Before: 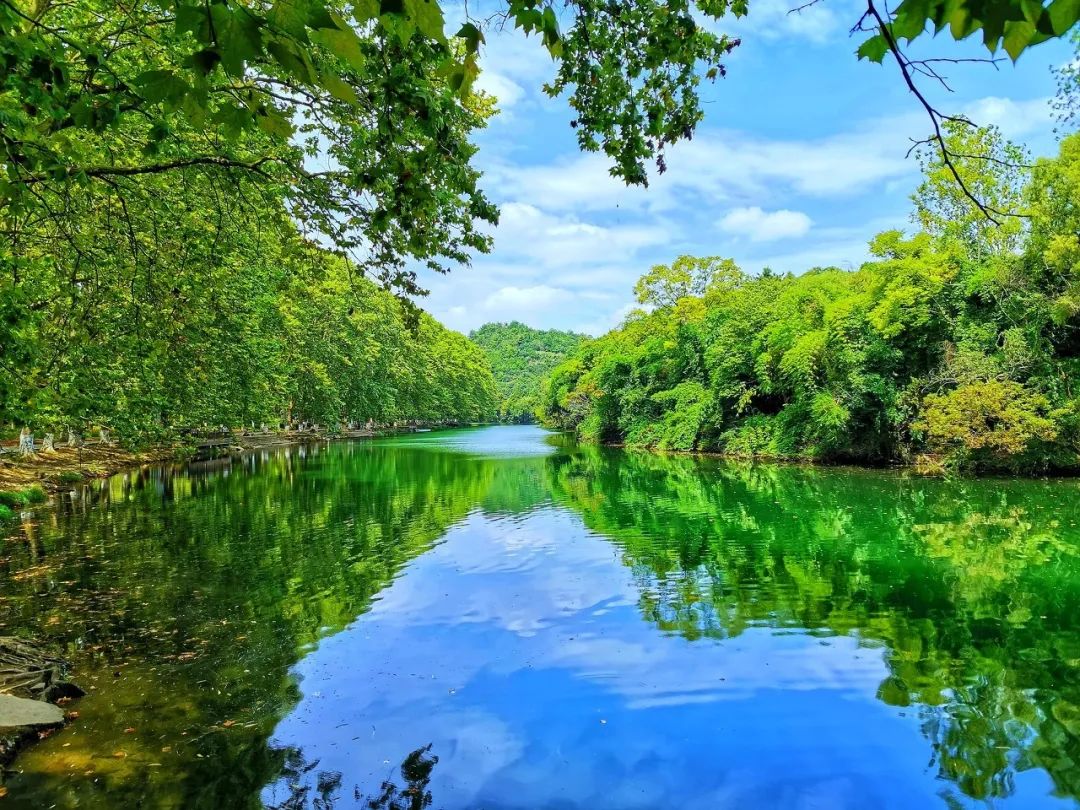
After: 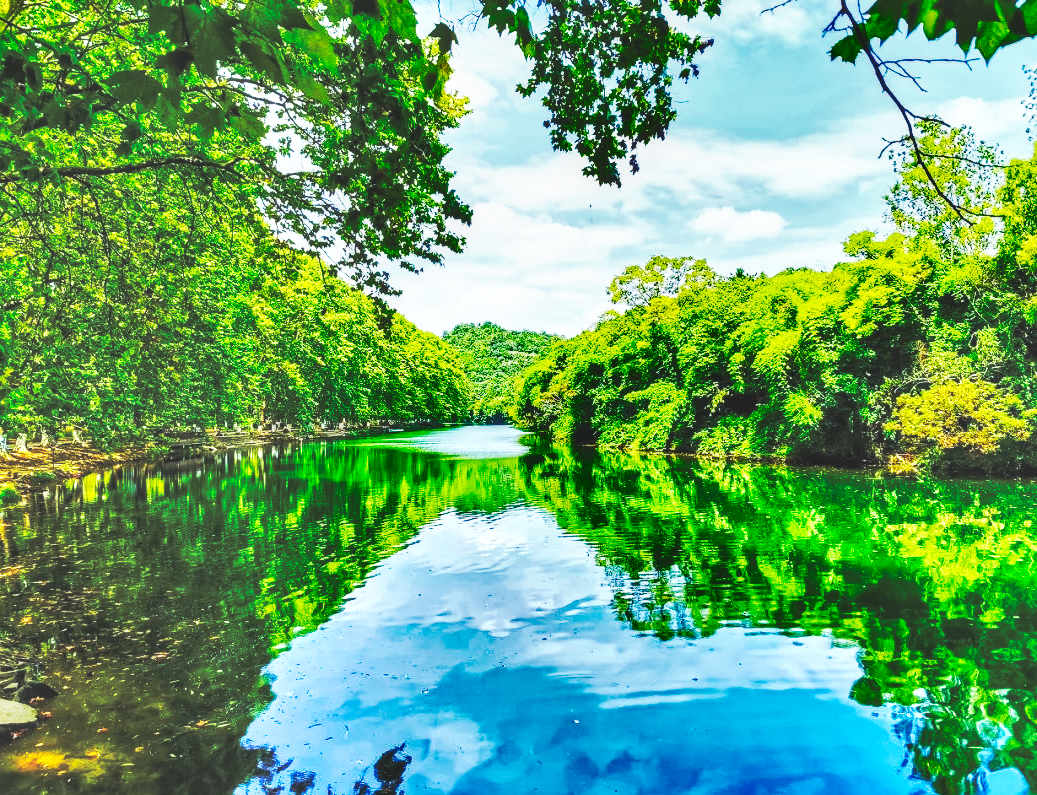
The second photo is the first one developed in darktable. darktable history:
crop and rotate: left 2.676%, right 1.22%, bottom 1.81%
contrast brightness saturation: brightness 0.145
local contrast: on, module defaults
exposure: exposure -0.272 EV, compensate exposure bias true, compensate highlight preservation false
shadows and highlights: shadows 20.75, highlights -81.76, soften with gaussian
base curve: curves: ch0 [(0, 0.015) (0.085, 0.116) (0.134, 0.298) (0.19, 0.545) (0.296, 0.764) (0.599, 0.982) (1, 1)], preserve colors none
